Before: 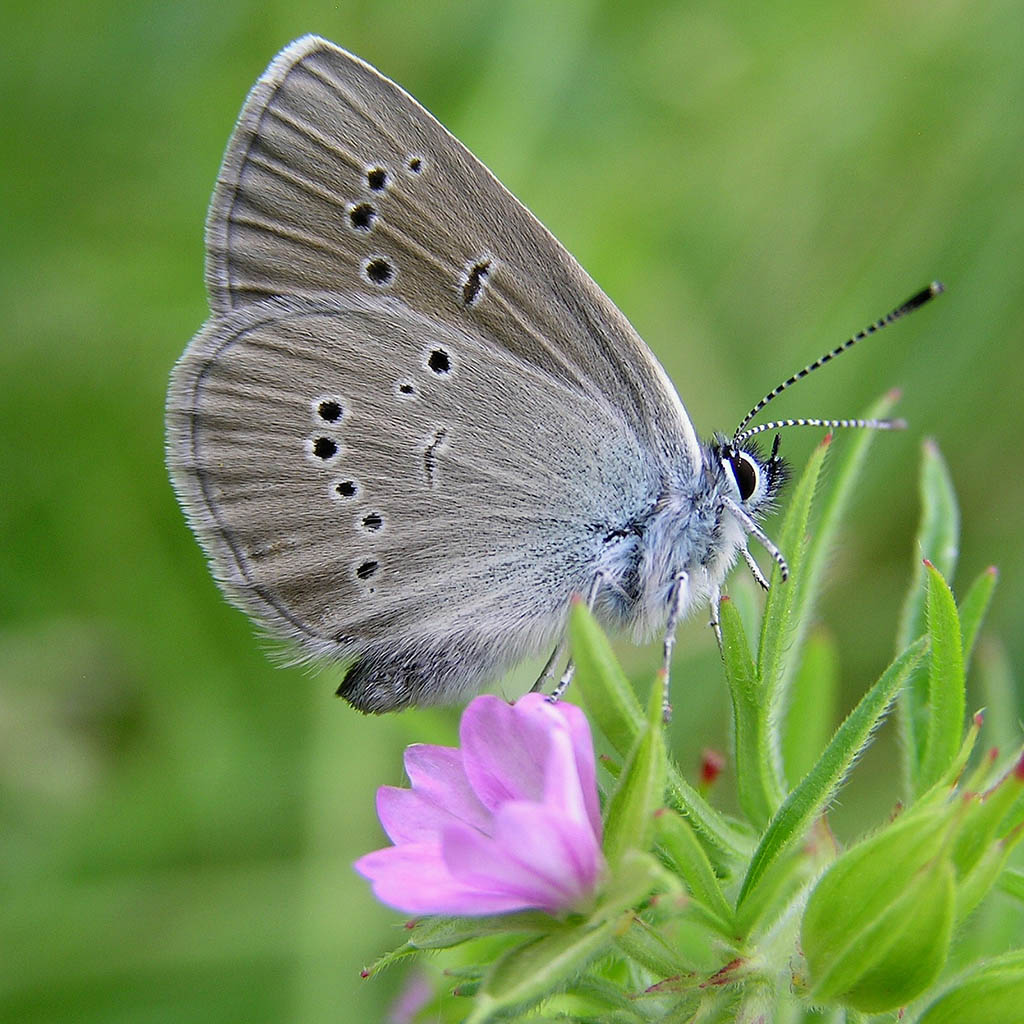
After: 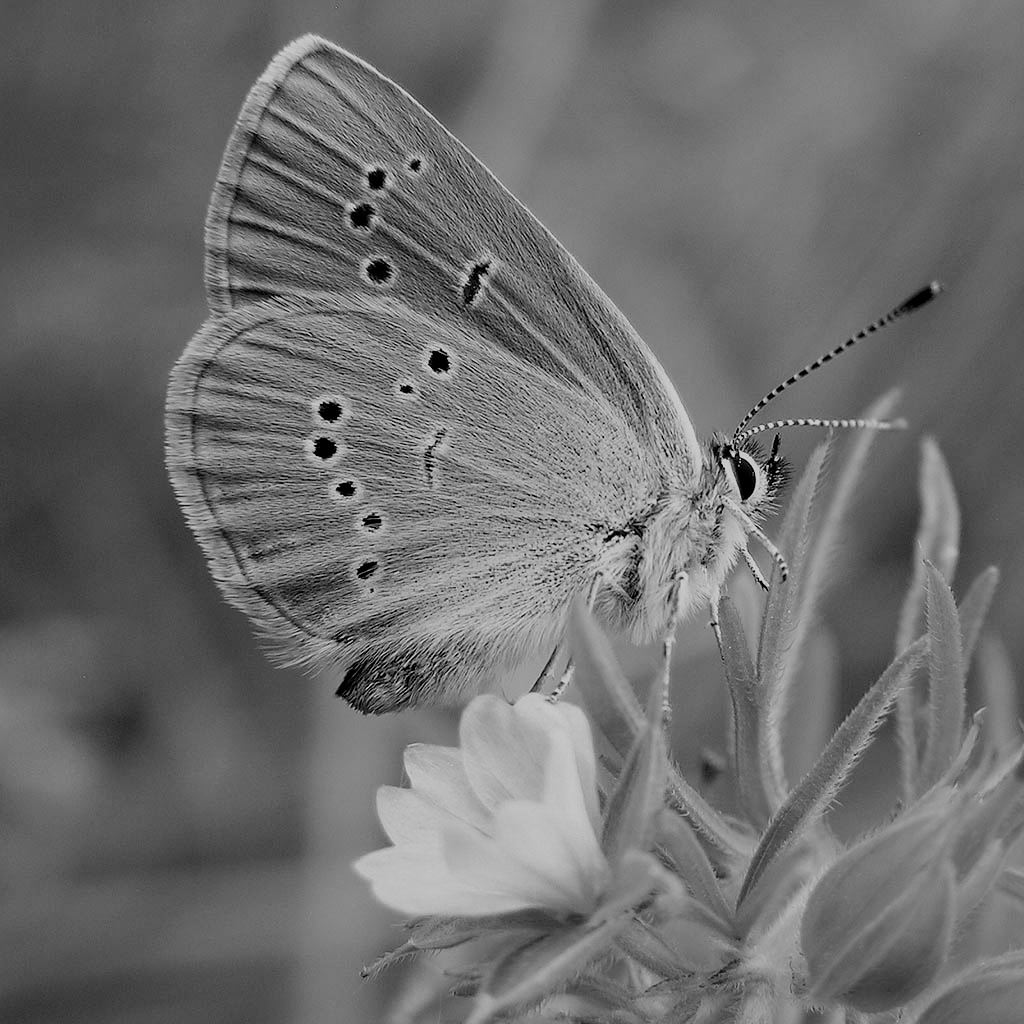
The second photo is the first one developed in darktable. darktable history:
color calibration: output gray [0.246, 0.254, 0.501, 0], gray › normalize channels true, illuminant same as pipeline (D50), adaptation XYZ, x 0.346, y 0.359, gamut compression 0
filmic rgb: black relative exposure -9.22 EV, white relative exposure 6.77 EV, hardness 3.07, contrast 1.05
